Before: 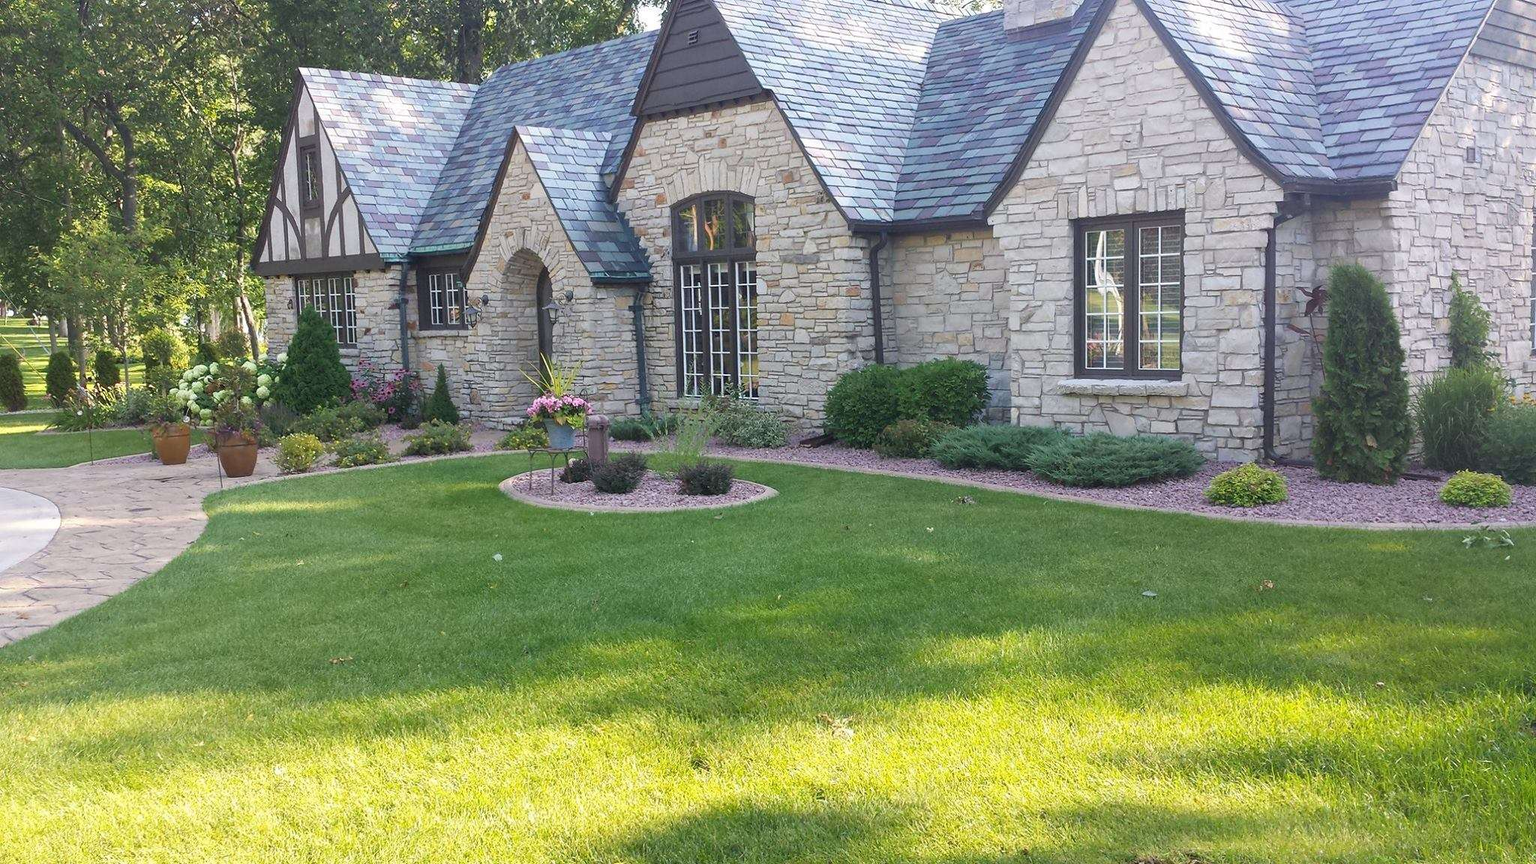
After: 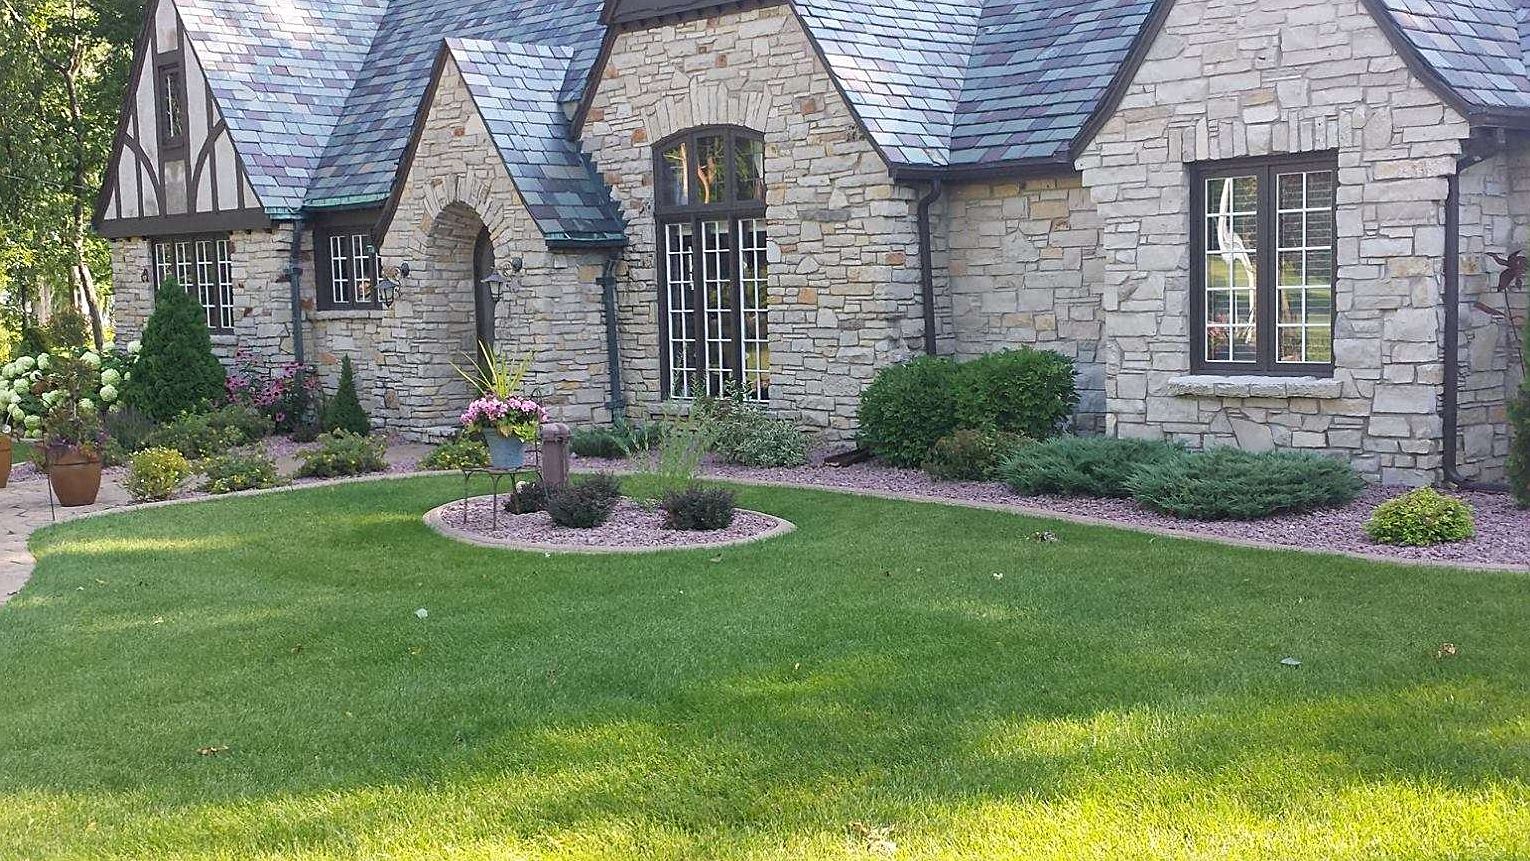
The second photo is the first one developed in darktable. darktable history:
crop and rotate: left 11.831%, top 11.346%, right 13.429%, bottom 13.899%
sharpen: on, module defaults
